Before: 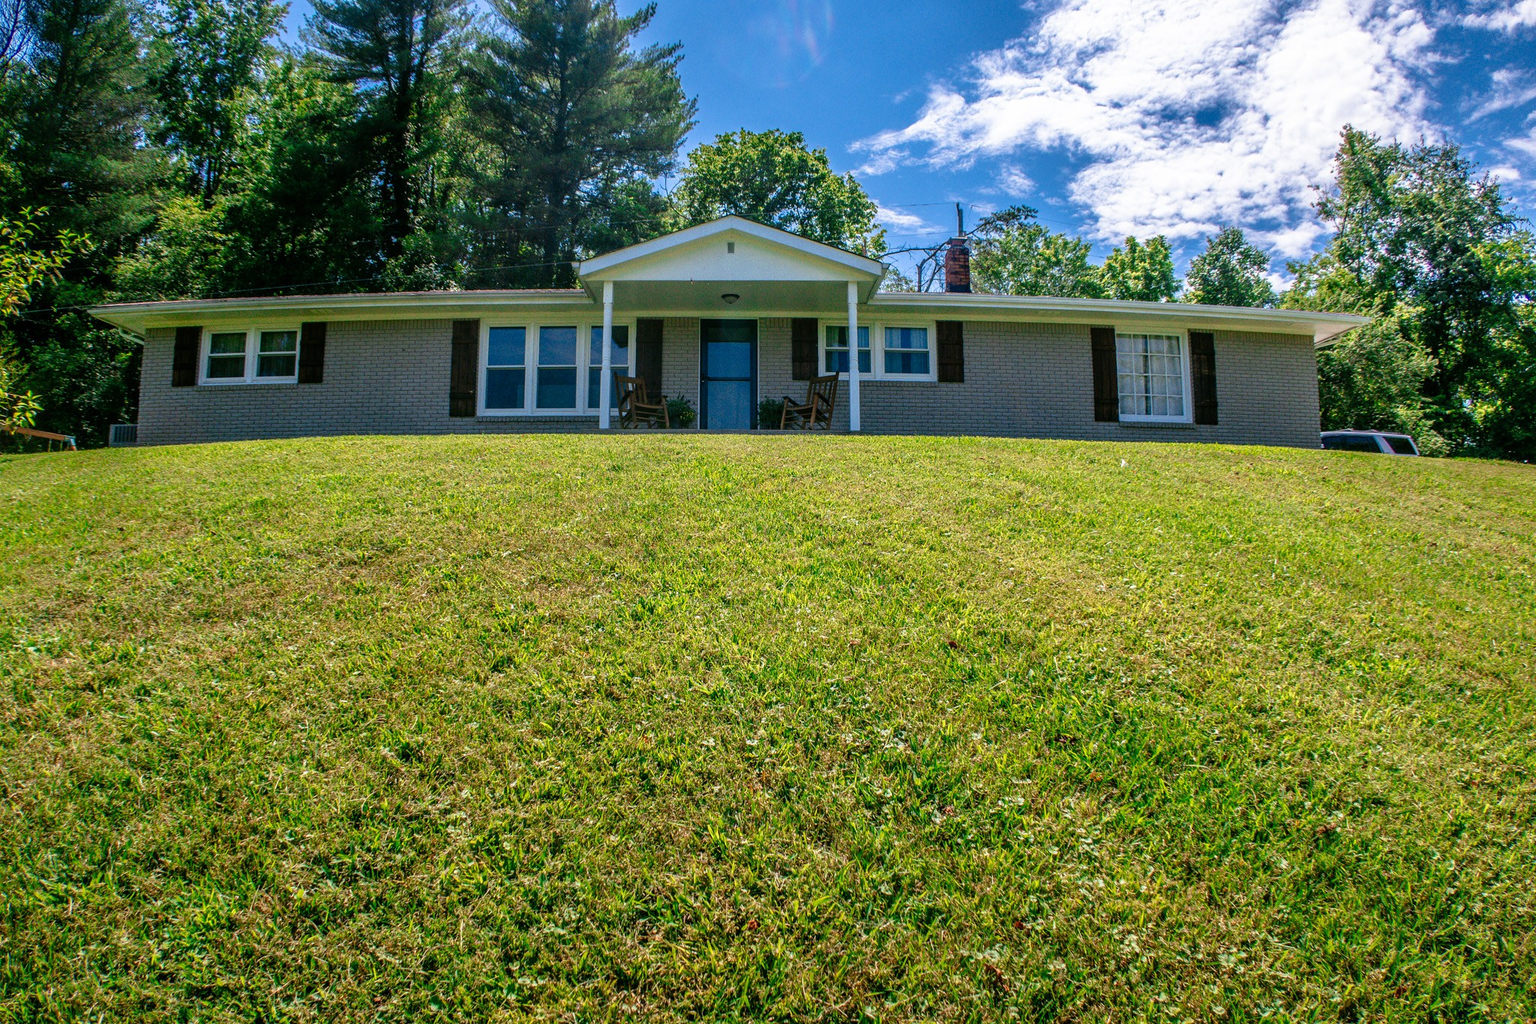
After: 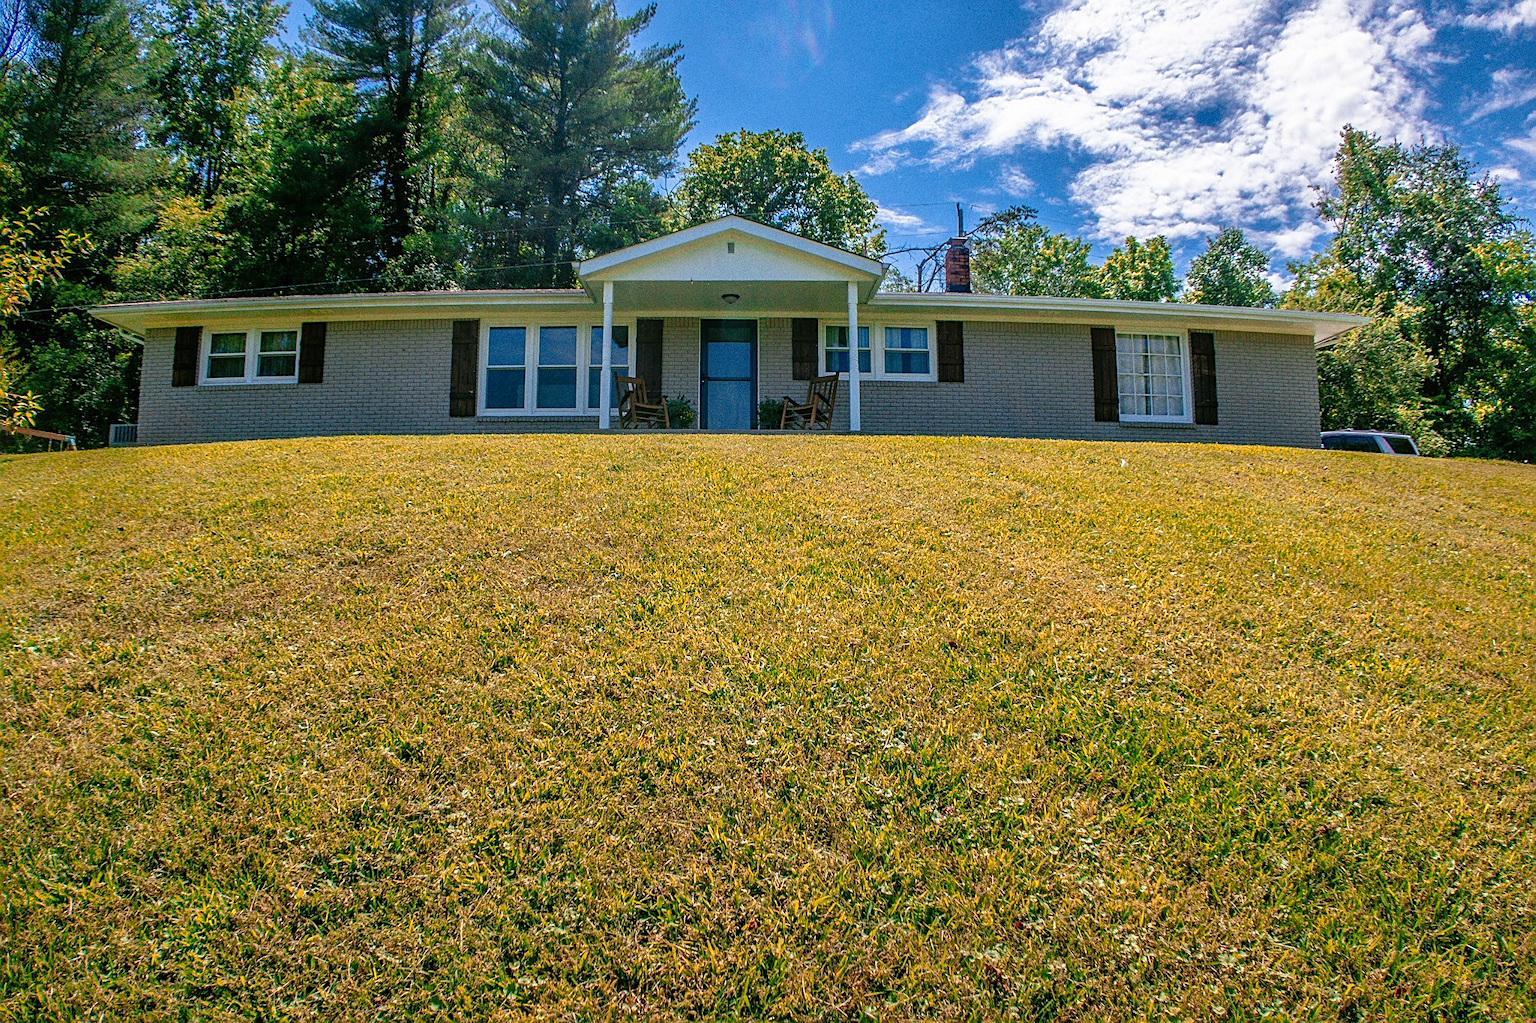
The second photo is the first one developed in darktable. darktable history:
sharpen: on, module defaults
color zones: curves: ch2 [(0, 0.5) (0.143, 0.5) (0.286, 0.416) (0.429, 0.5) (0.571, 0.5) (0.714, 0.5) (0.857, 0.5) (1, 0.5)]
shadows and highlights: on, module defaults
grain: coarseness 0.09 ISO
